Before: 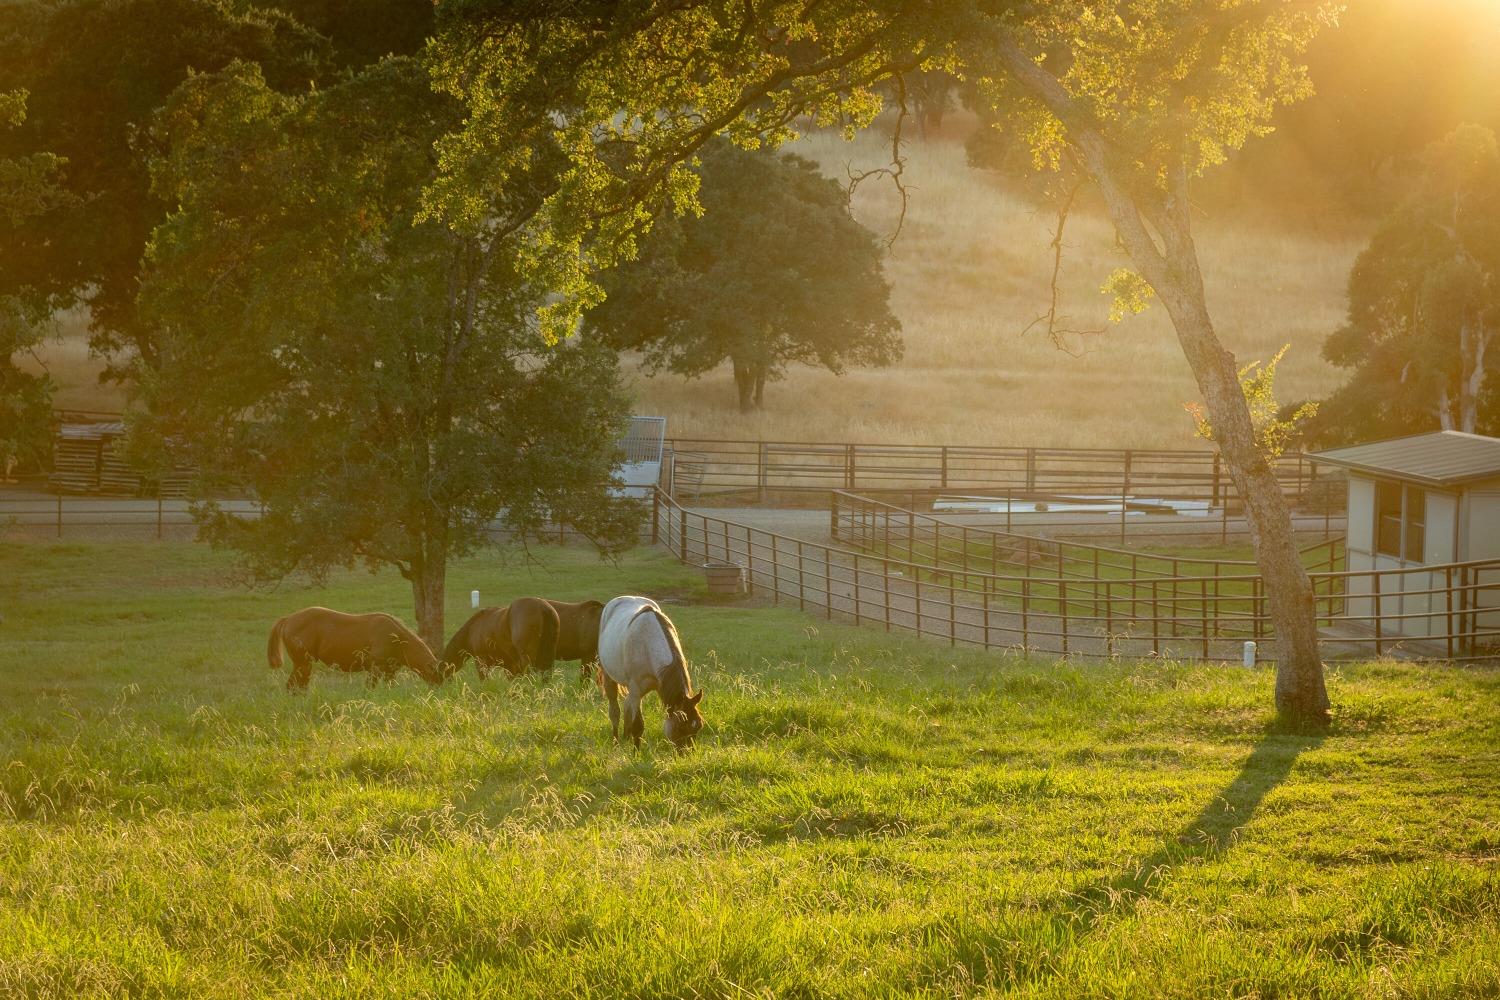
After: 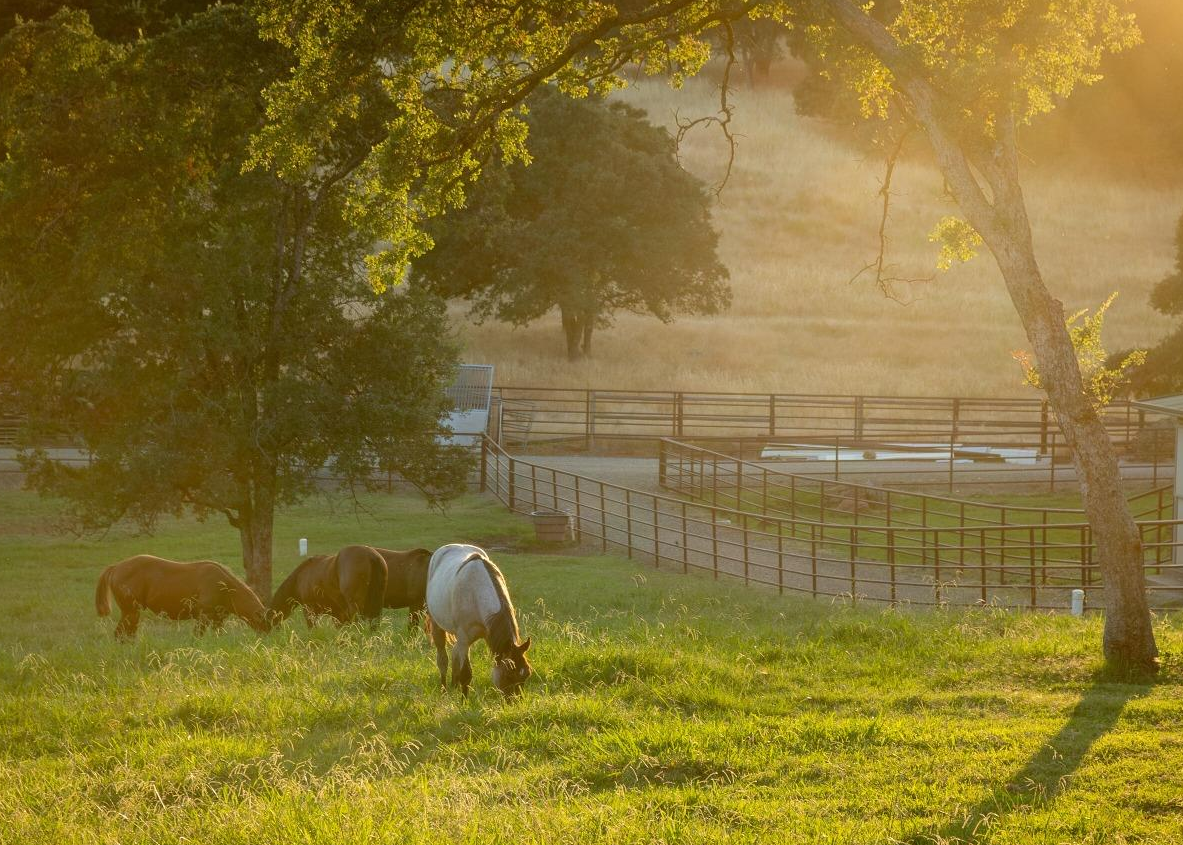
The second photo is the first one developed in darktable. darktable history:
crop: left 11.523%, top 5.23%, right 9.574%, bottom 10.21%
